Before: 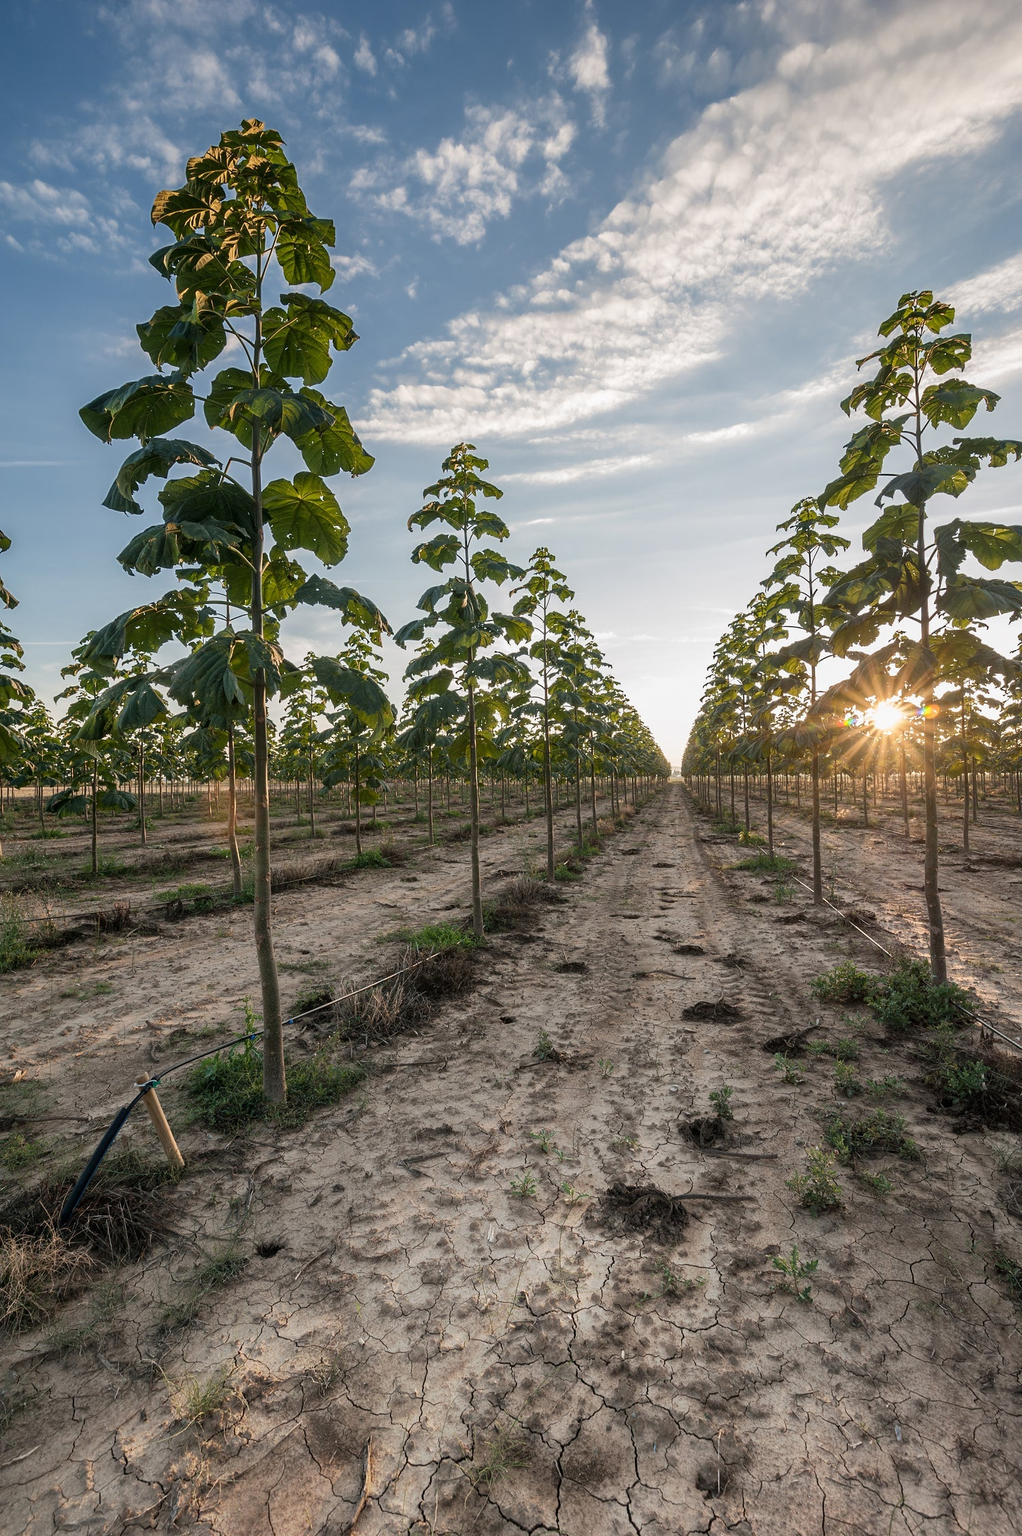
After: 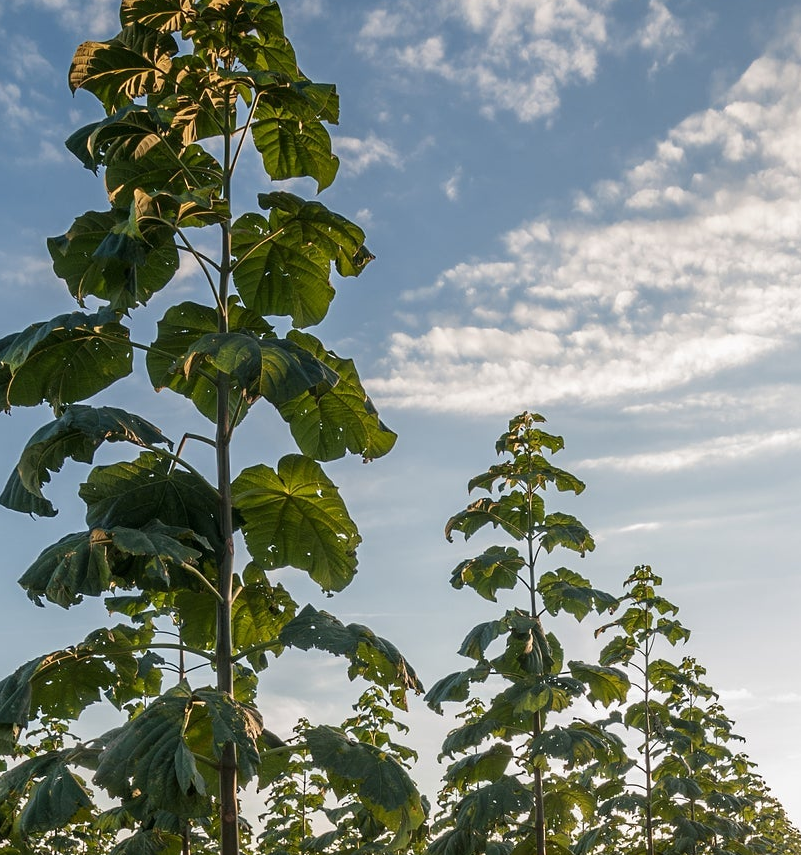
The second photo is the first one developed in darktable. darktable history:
crop: left 10.217%, top 10.603%, right 36.348%, bottom 51.445%
